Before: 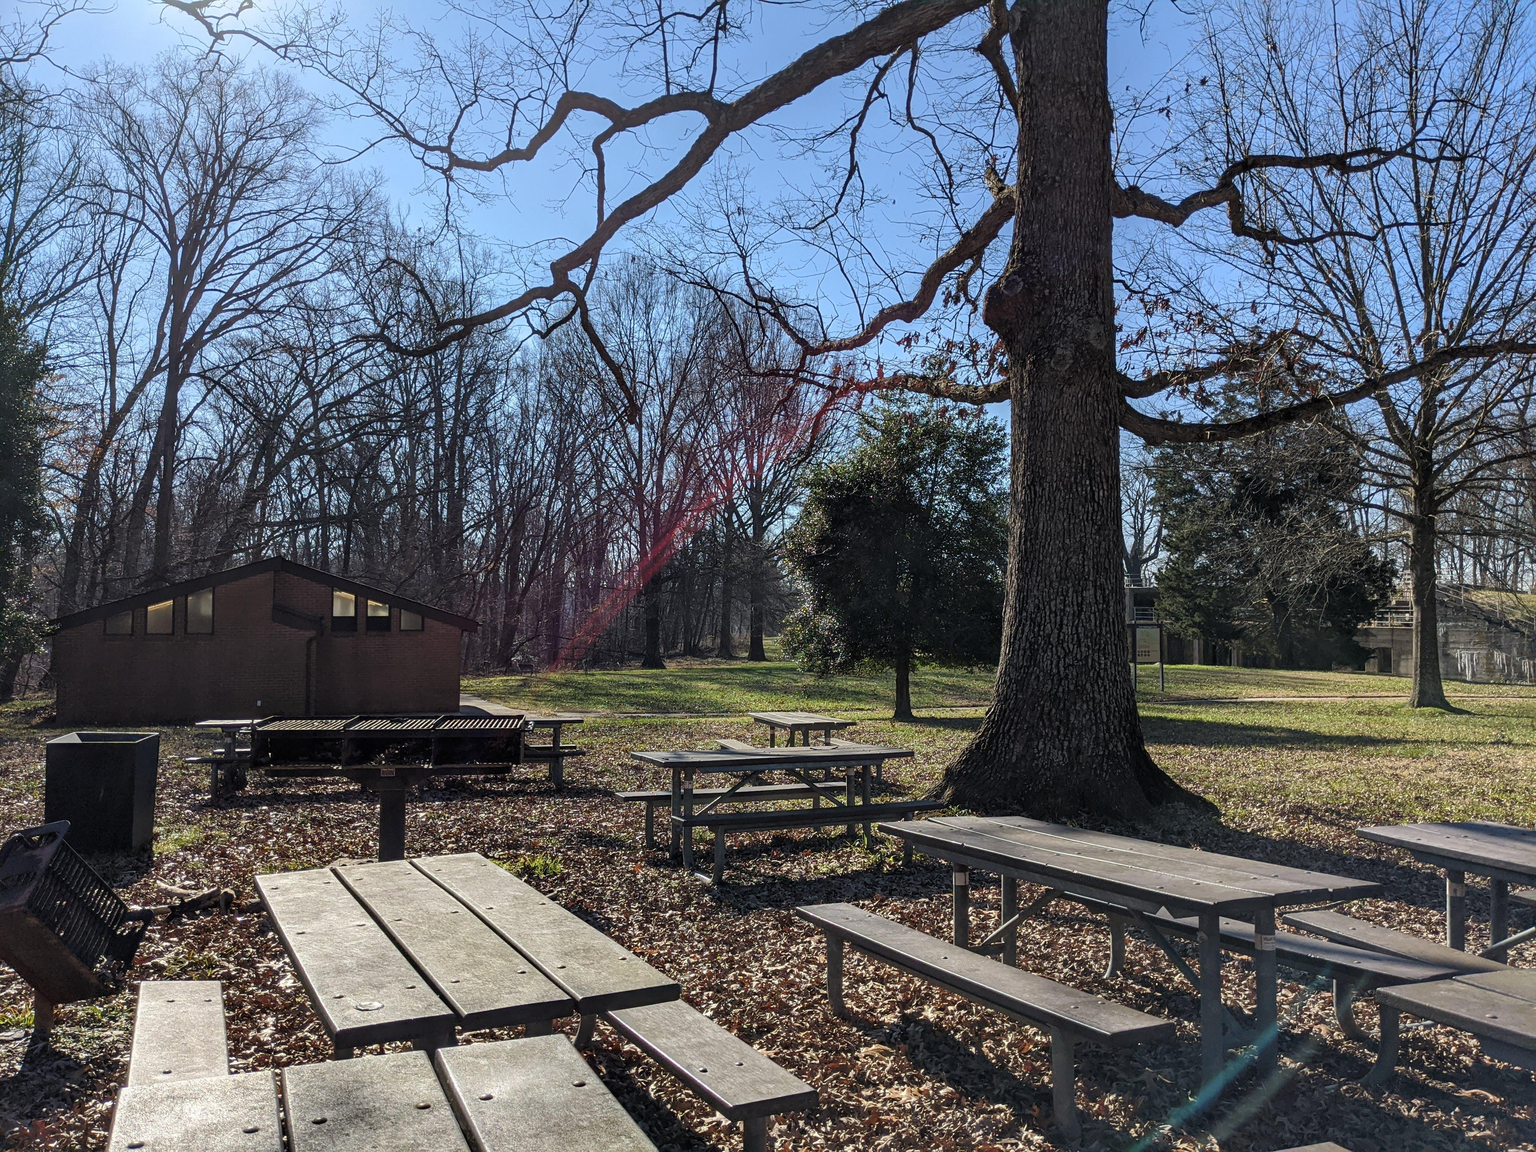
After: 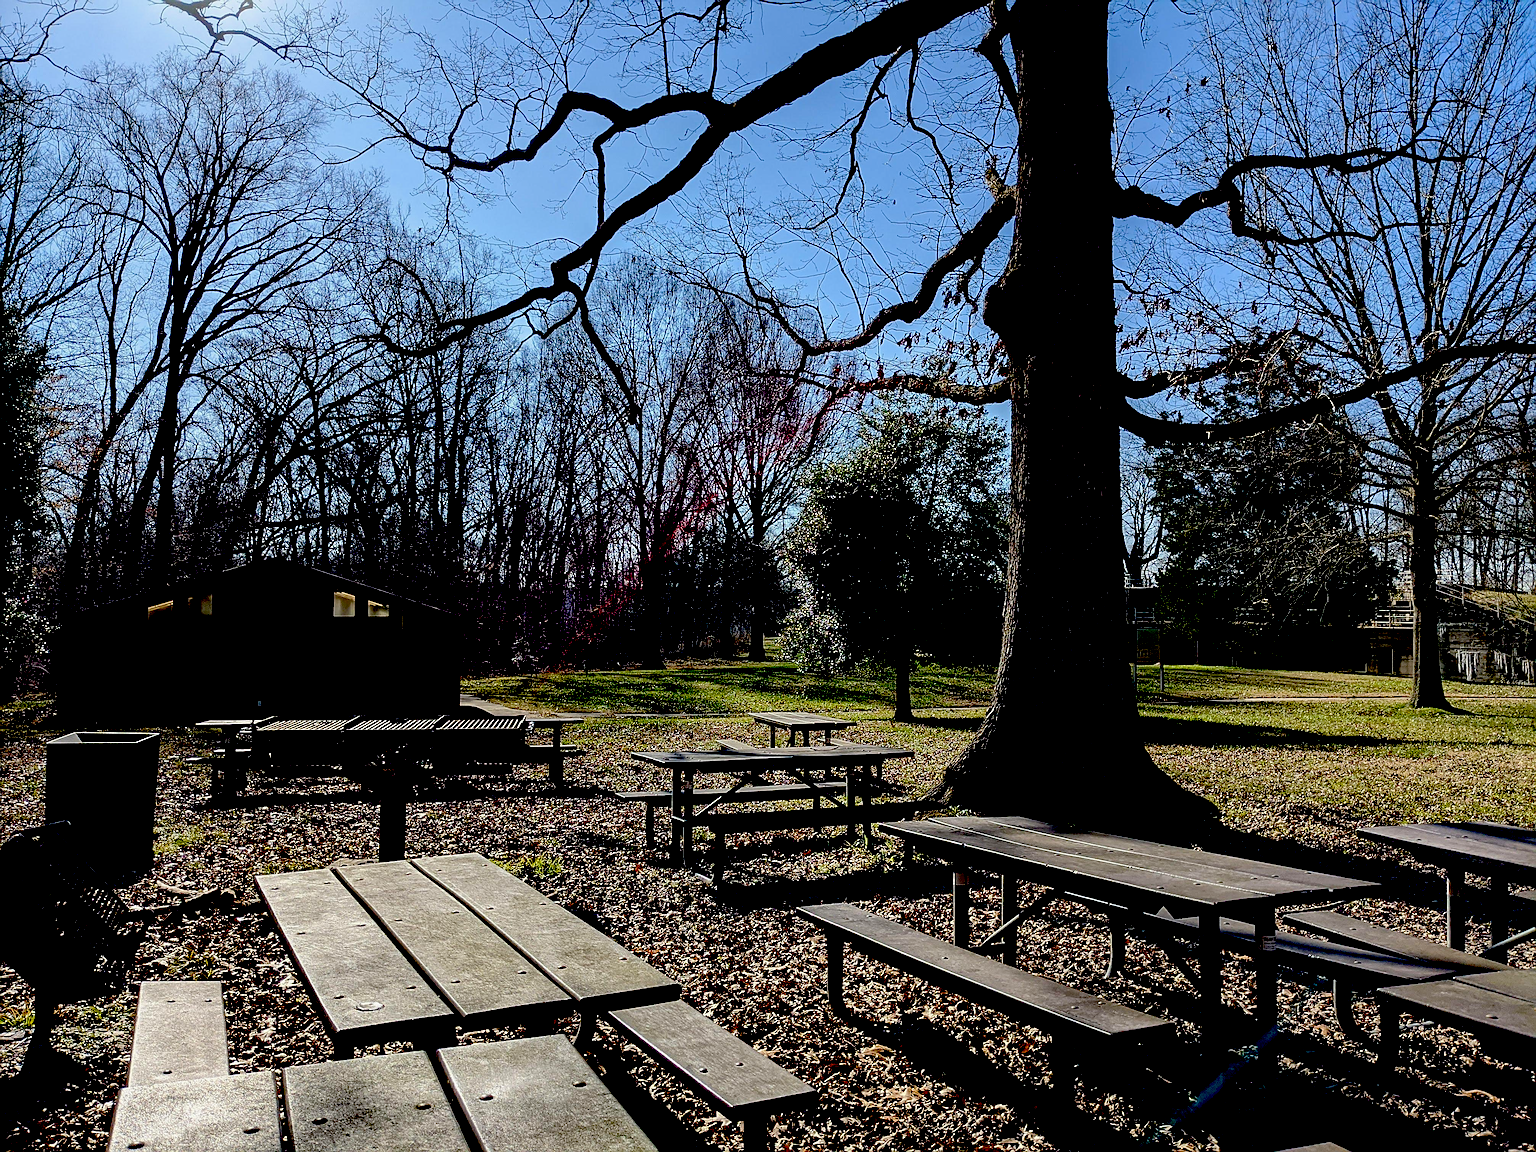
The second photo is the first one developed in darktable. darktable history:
sharpen: on, module defaults
exposure: black level correction 0.1, exposure -0.092 EV, compensate highlight preservation false
